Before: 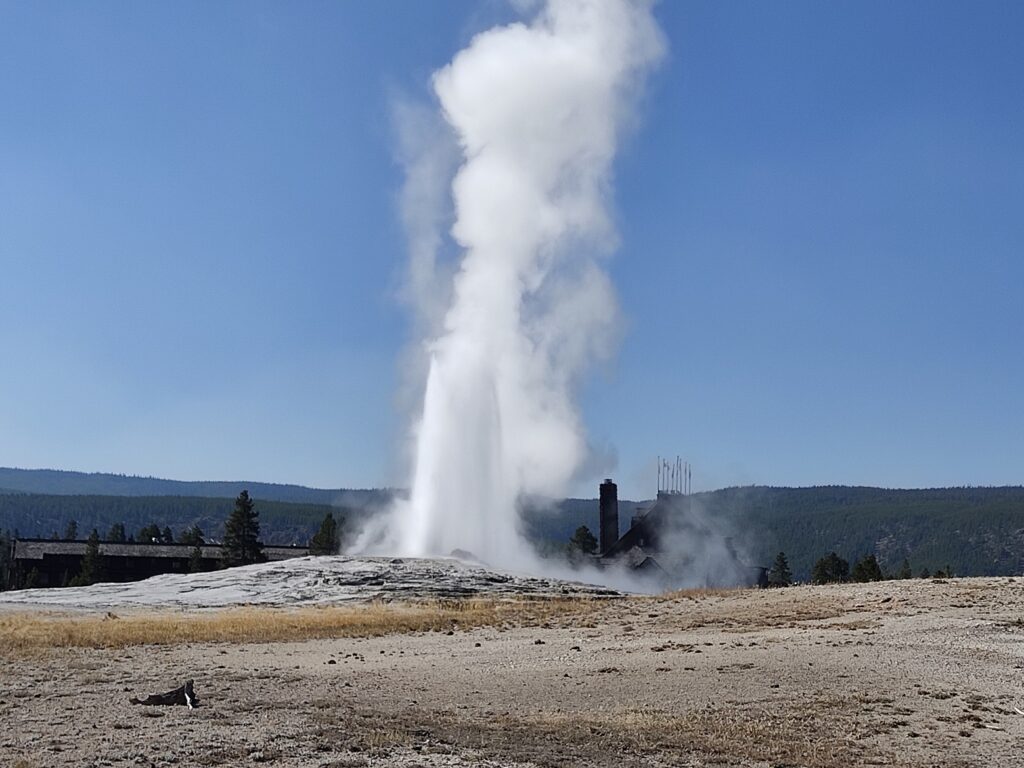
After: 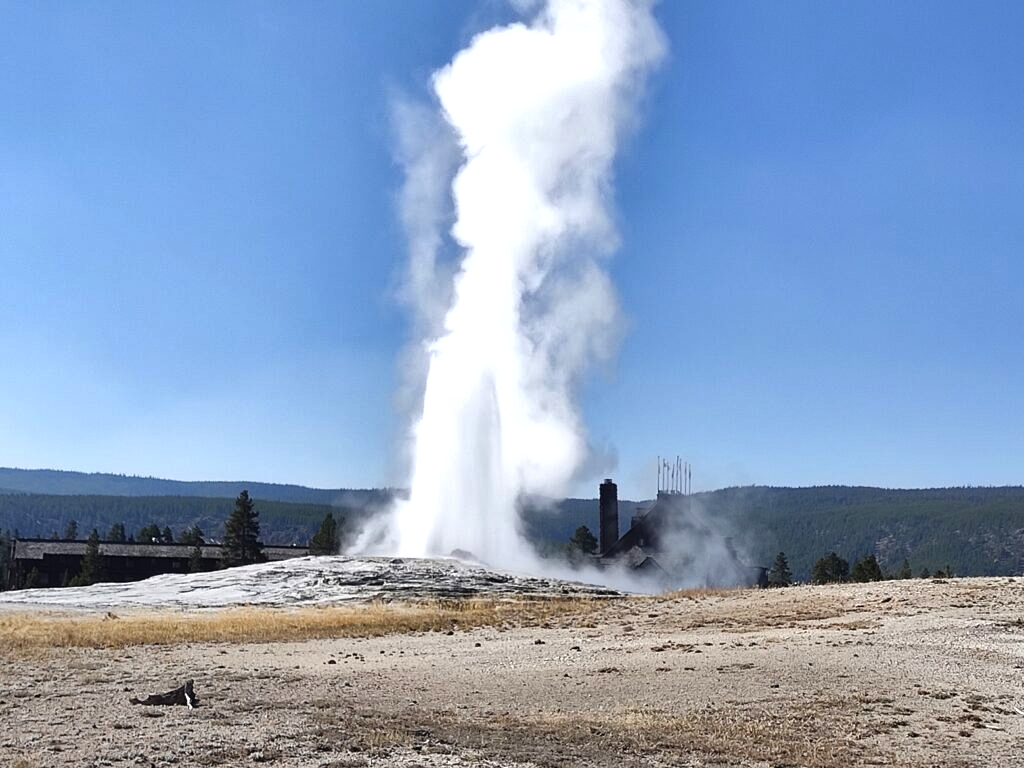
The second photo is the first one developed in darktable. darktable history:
exposure: black level correction 0, exposure 0.7 EV, compensate exposure bias true, compensate highlight preservation false
shadows and highlights: soften with gaussian
